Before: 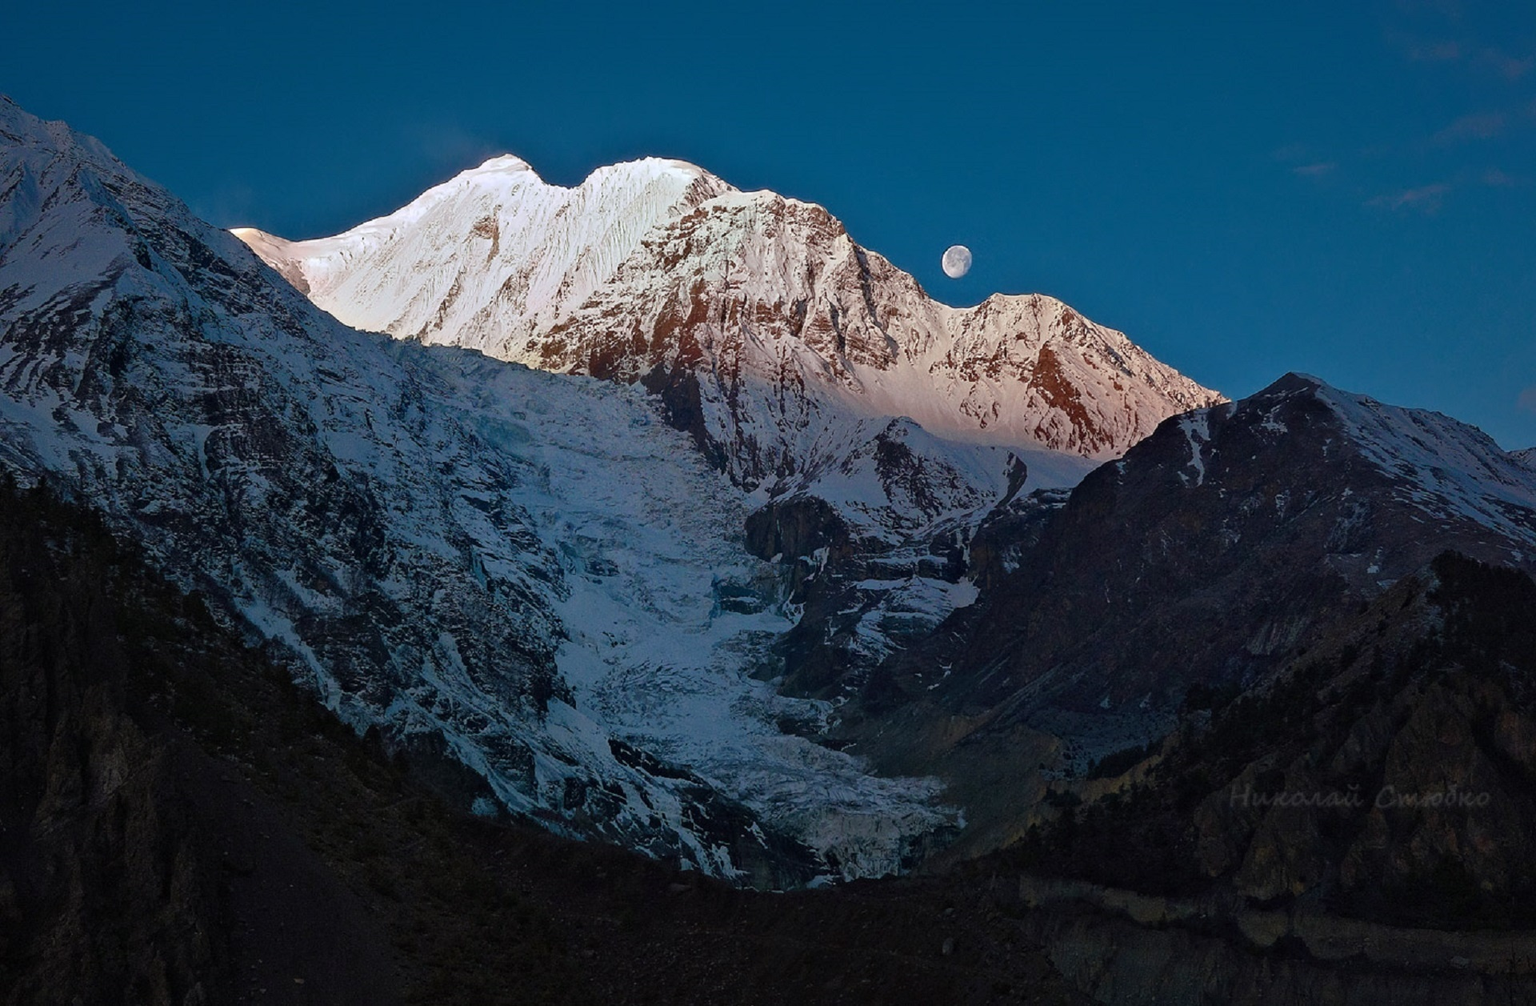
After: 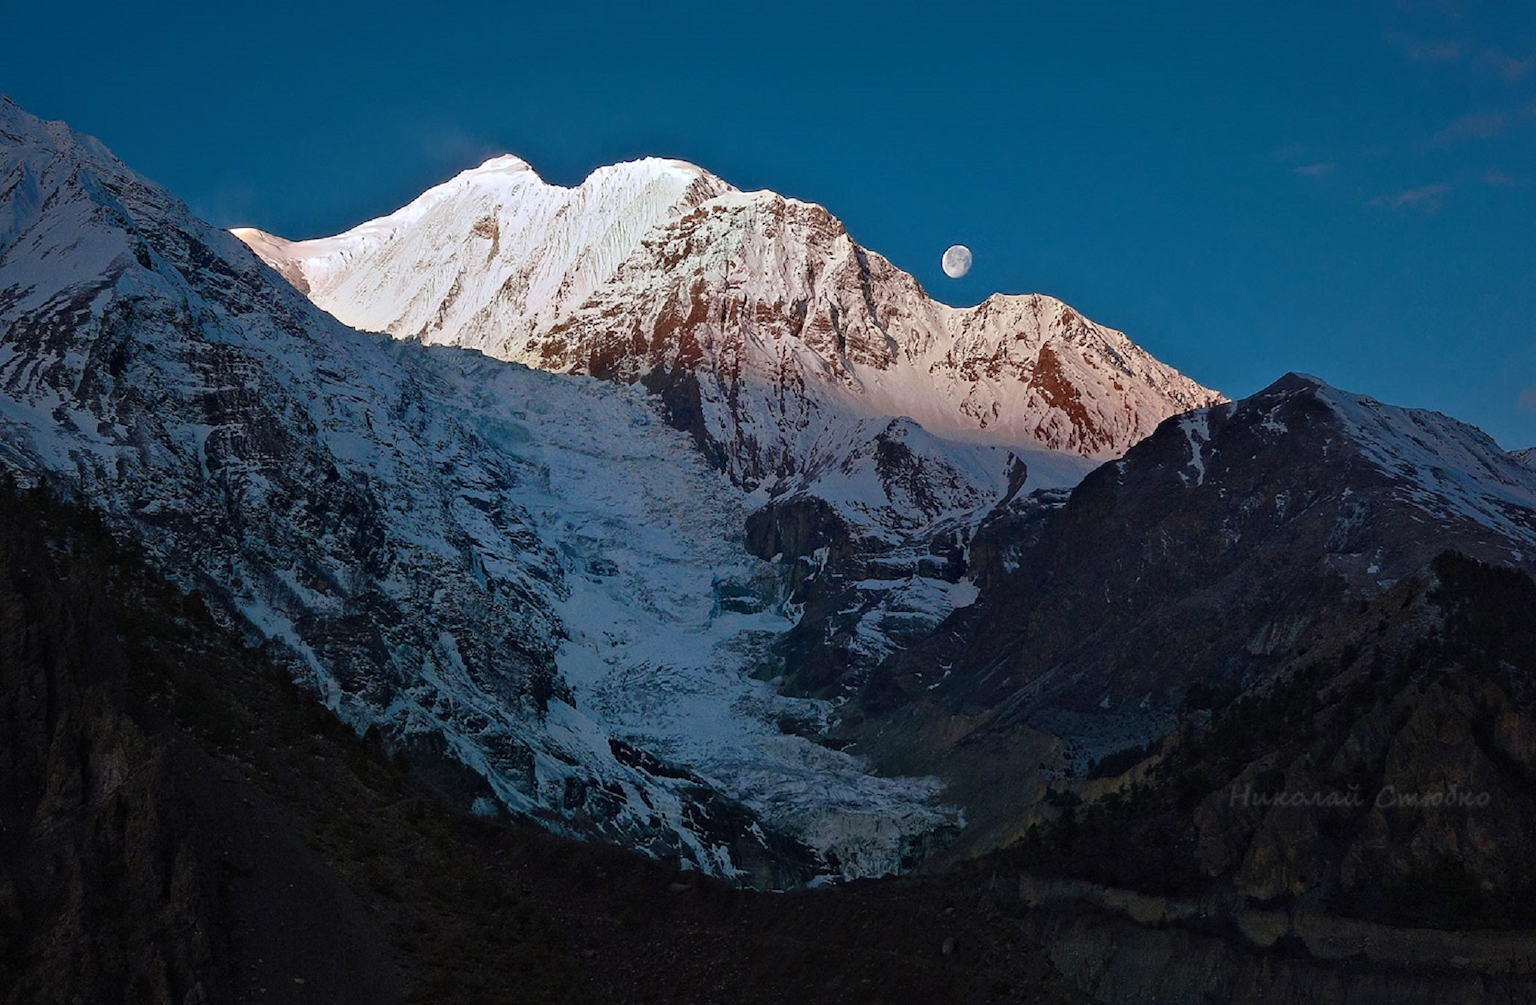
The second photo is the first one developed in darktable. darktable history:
exposure: exposure 0.124 EV, compensate exposure bias true, compensate highlight preservation false
